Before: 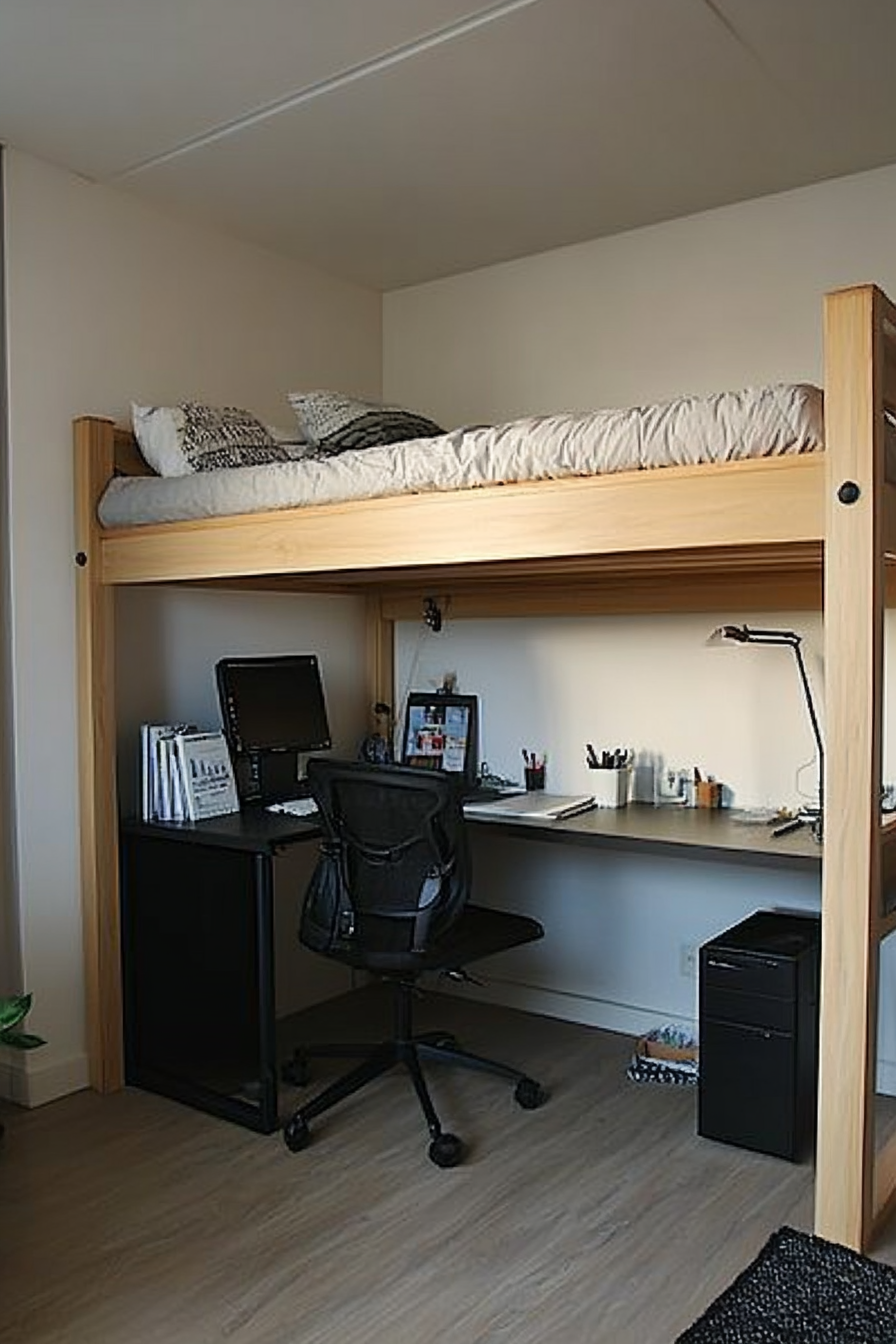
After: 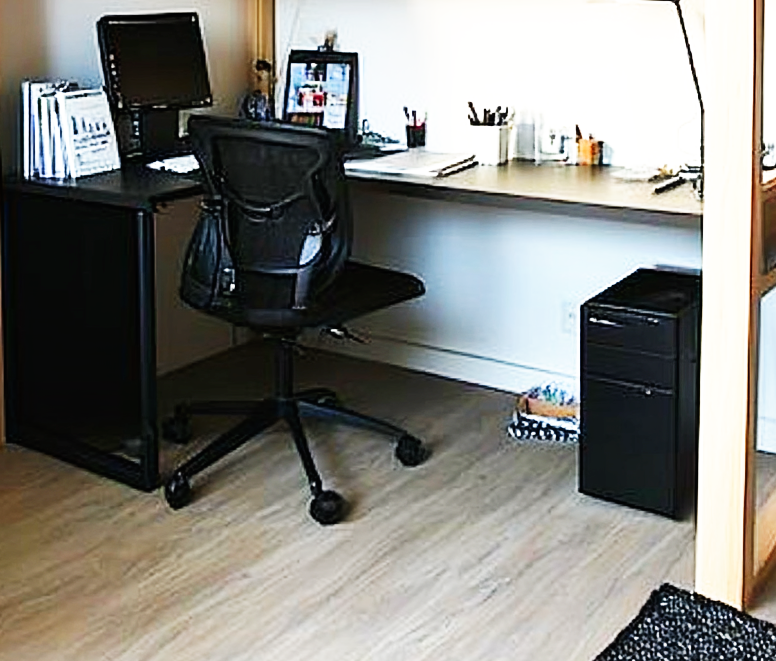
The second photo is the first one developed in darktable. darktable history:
base curve: curves: ch0 [(0, 0) (0.007, 0.004) (0.027, 0.03) (0.046, 0.07) (0.207, 0.54) (0.442, 0.872) (0.673, 0.972) (1, 1)], preserve colors none
crop and rotate: left 13.306%, top 47.867%, bottom 2.946%
exposure: exposure 0.665 EV, compensate highlight preservation false
